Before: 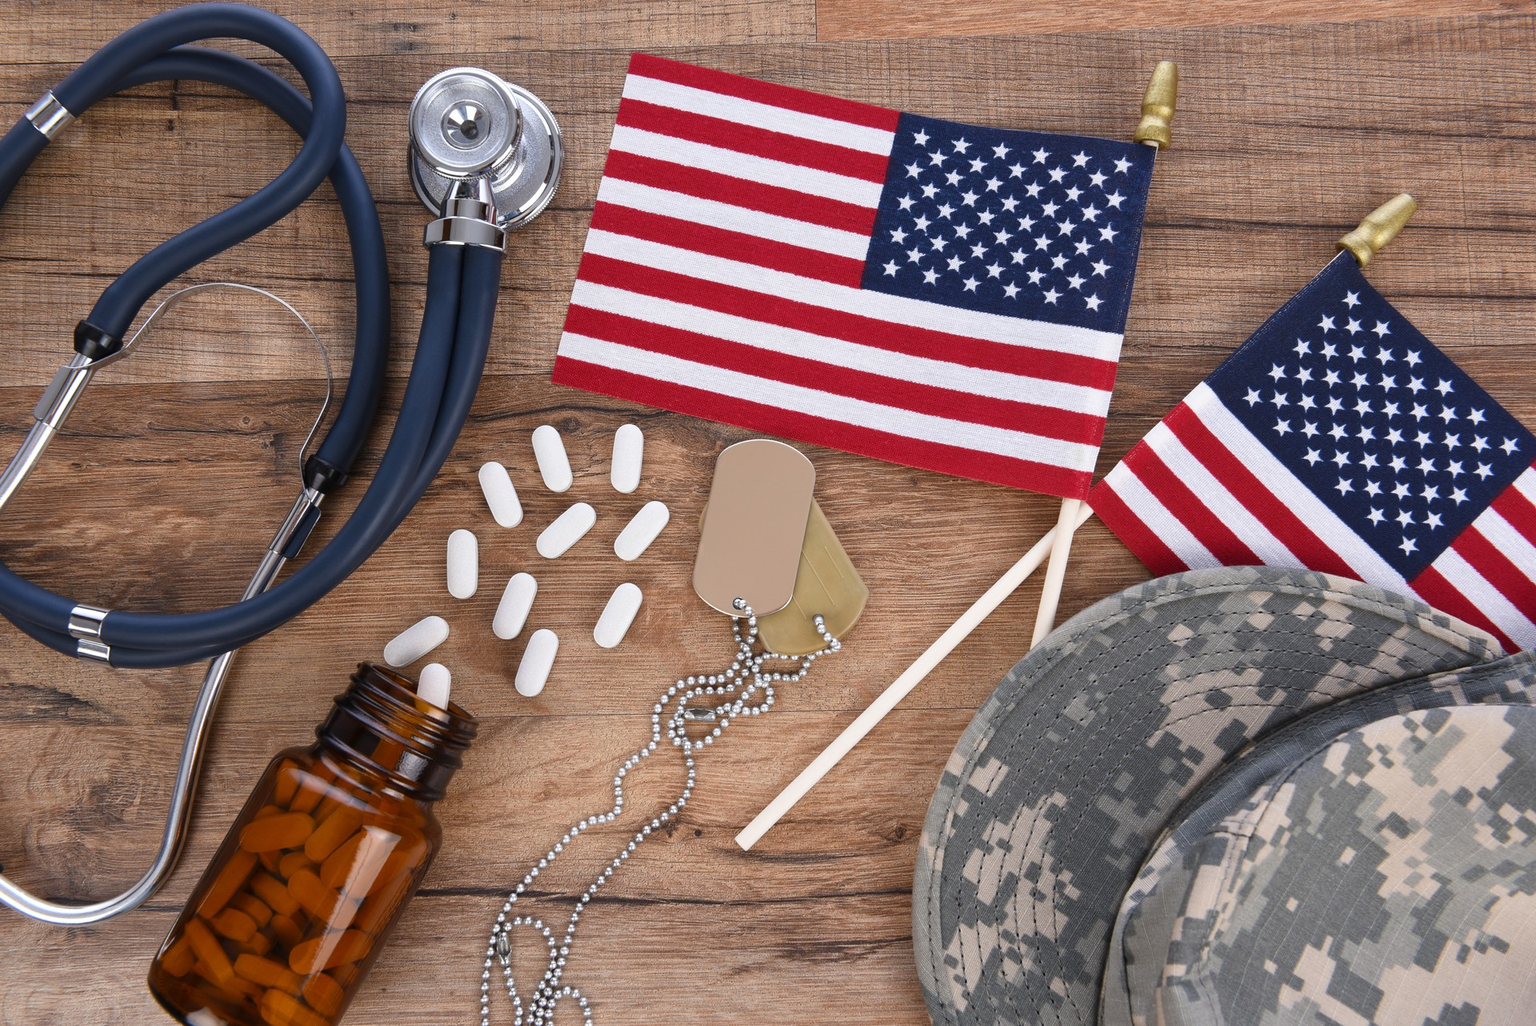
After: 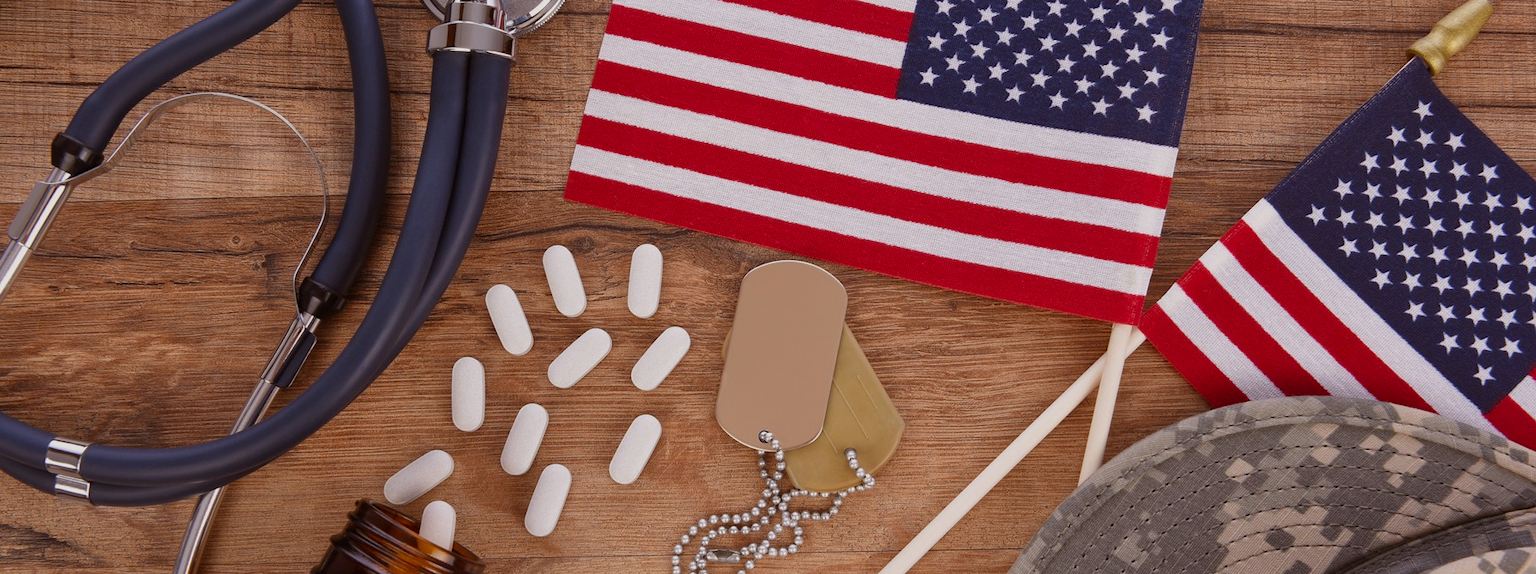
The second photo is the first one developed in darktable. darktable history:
tone equalizer: -8 EV 0.25 EV, -7 EV 0.417 EV, -6 EV 0.417 EV, -5 EV 0.25 EV, -3 EV -0.25 EV, -2 EV -0.417 EV, -1 EV -0.417 EV, +0 EV -0.25 EV, edges refinement/feathering 500, mask exposure compensation -1.57 EV, preserve details guided filter
crop: left 1.744%, top 19.225%, right 5.069%, bottom 28.357%
rgb levels: mode RGB, independent channels, levels [[0, 0.5, 1], [0, 0.521, 1], [0, 0.536, 1]]
